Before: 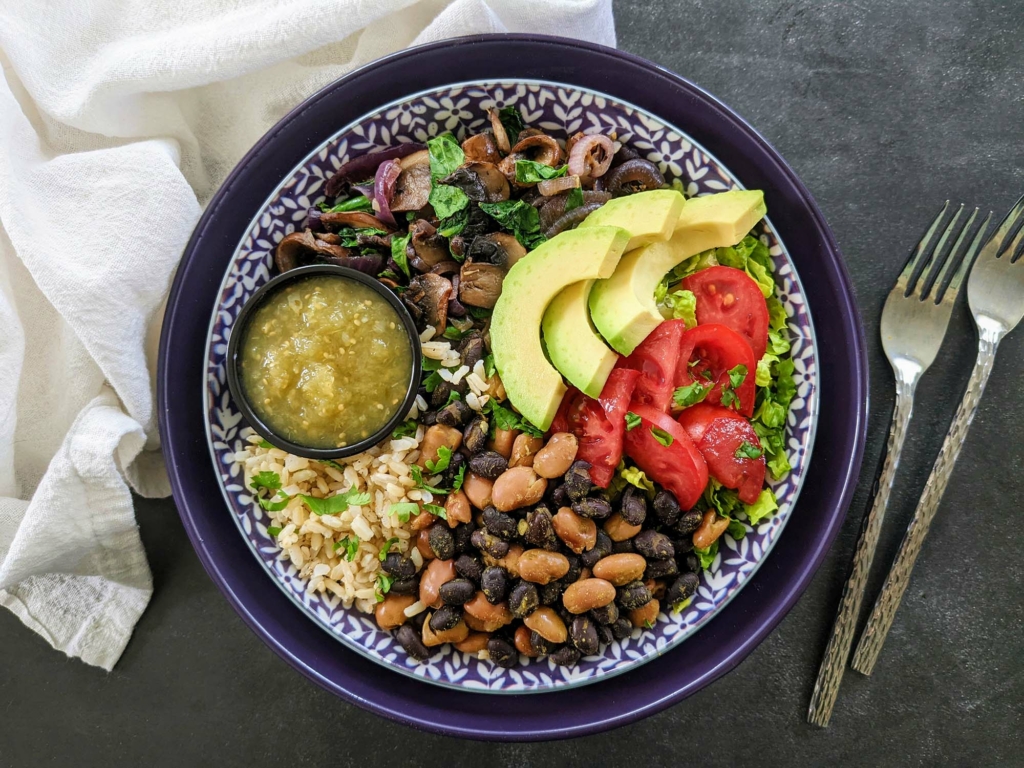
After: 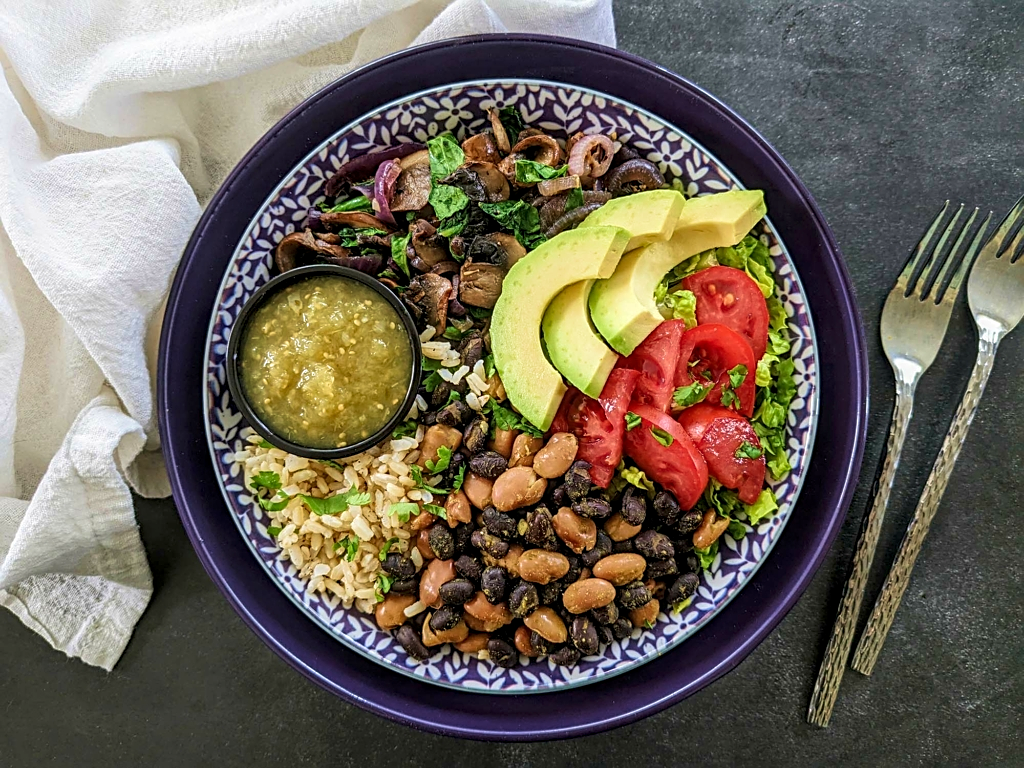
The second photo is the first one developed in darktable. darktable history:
local contrast: shadows 91%, midtone range 0.497
velvia: on, module defaults
contrast equalizer: octaves 7, y [[0.5, 0.5, 0.472, 0.5, 0.5, 0.5], [0.5 ×6], [0.5 ×6], [0 ×6], [0 ×6]]
sharpen: on, module defaults
